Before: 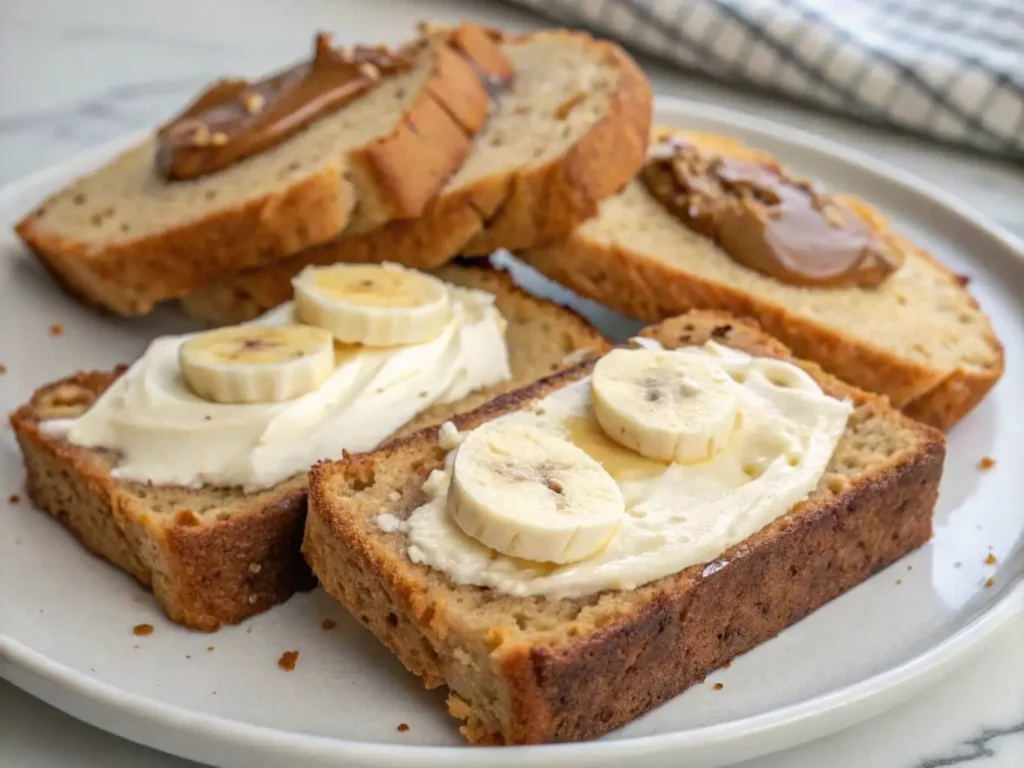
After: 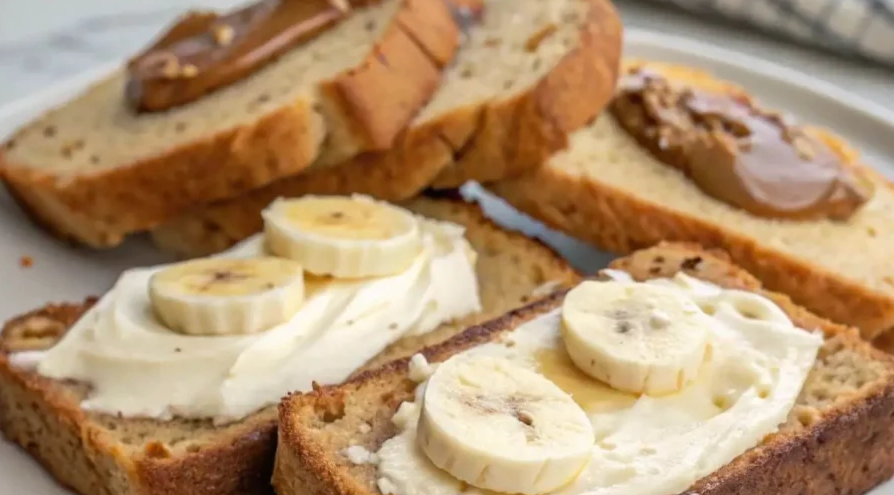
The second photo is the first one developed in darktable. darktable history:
crop: left 3.015%, top 8.969%, right 9.647%, bottom 26.457%
tone equalizer: -8 EV 0.06 EV, smoothing diameter 25%, edges refinement/feathering 10, preserve details guided filter
